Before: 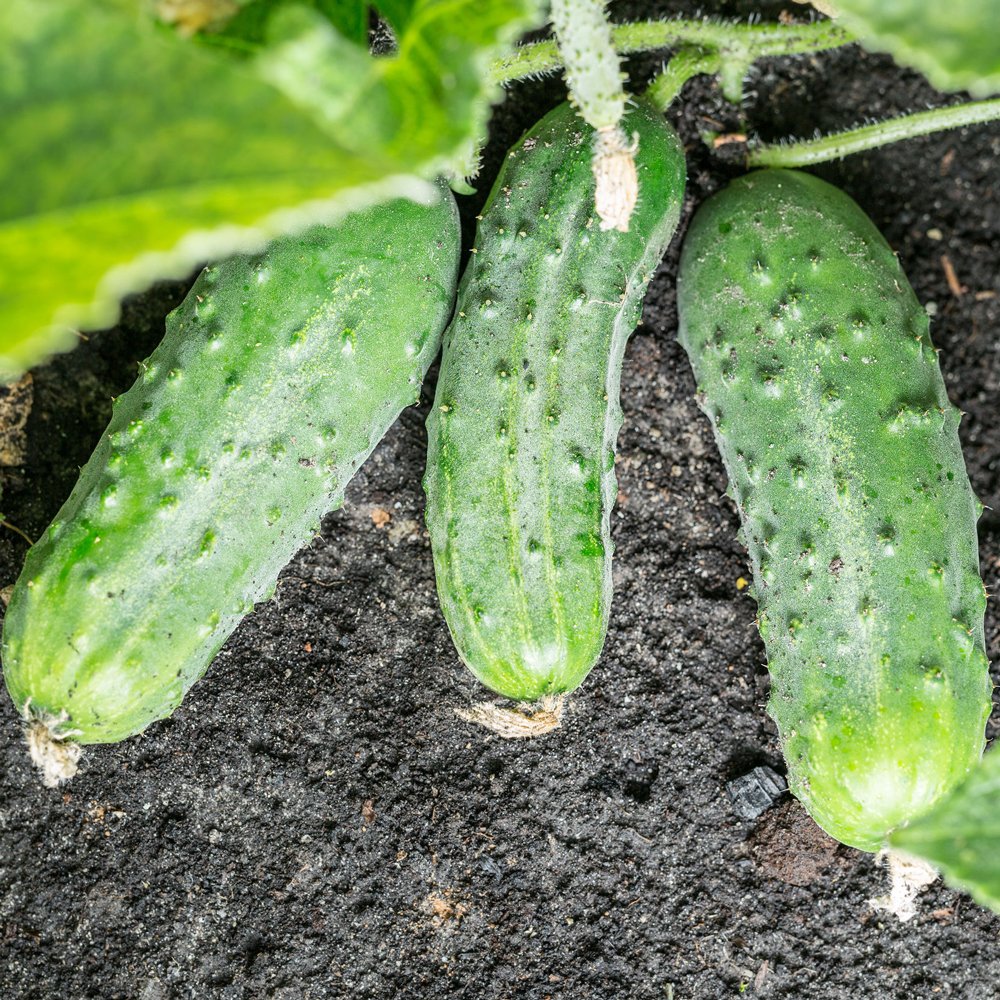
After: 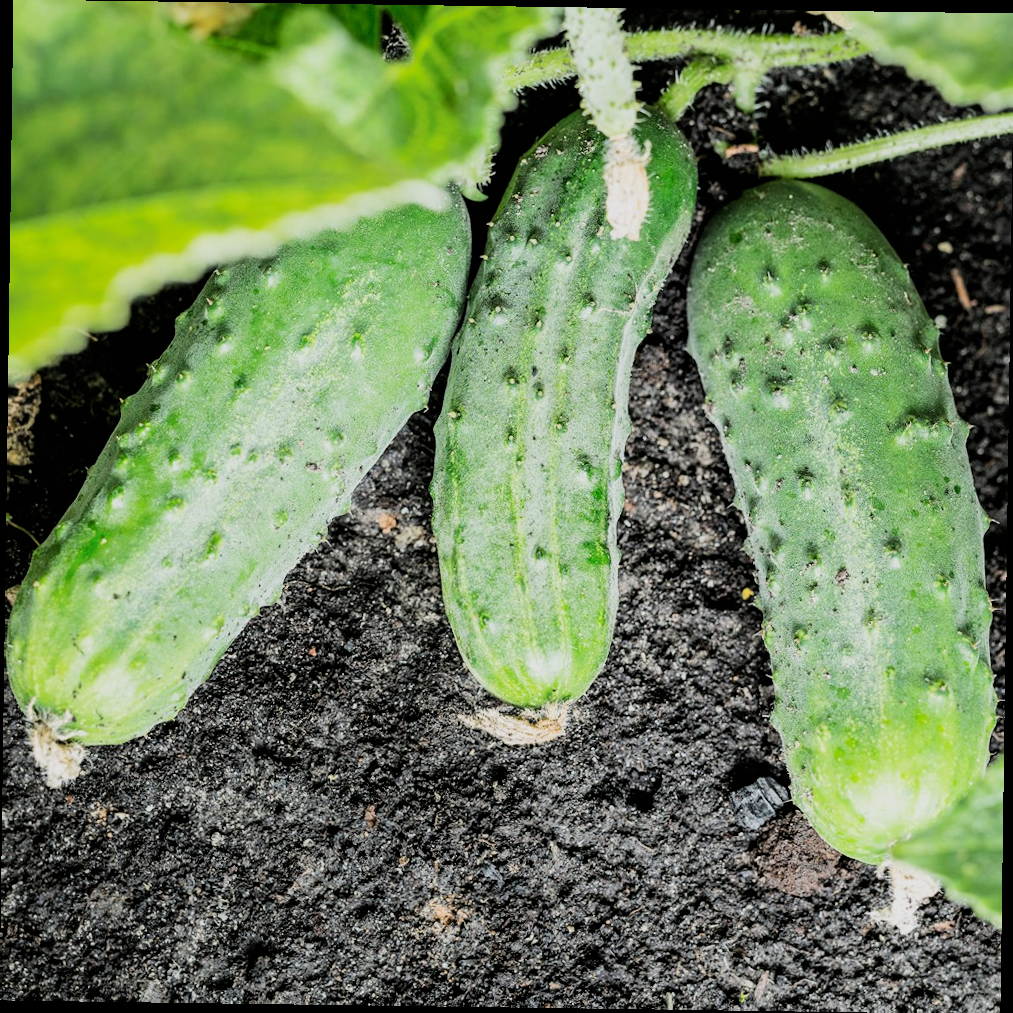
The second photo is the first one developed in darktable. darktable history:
filmic rgb: black relative exposure -5 EV, hardness 2.88, contrast 1.3, highlights saturation mix -30%
rotate and perspective: rotation 0.8°, automatic cropping off
